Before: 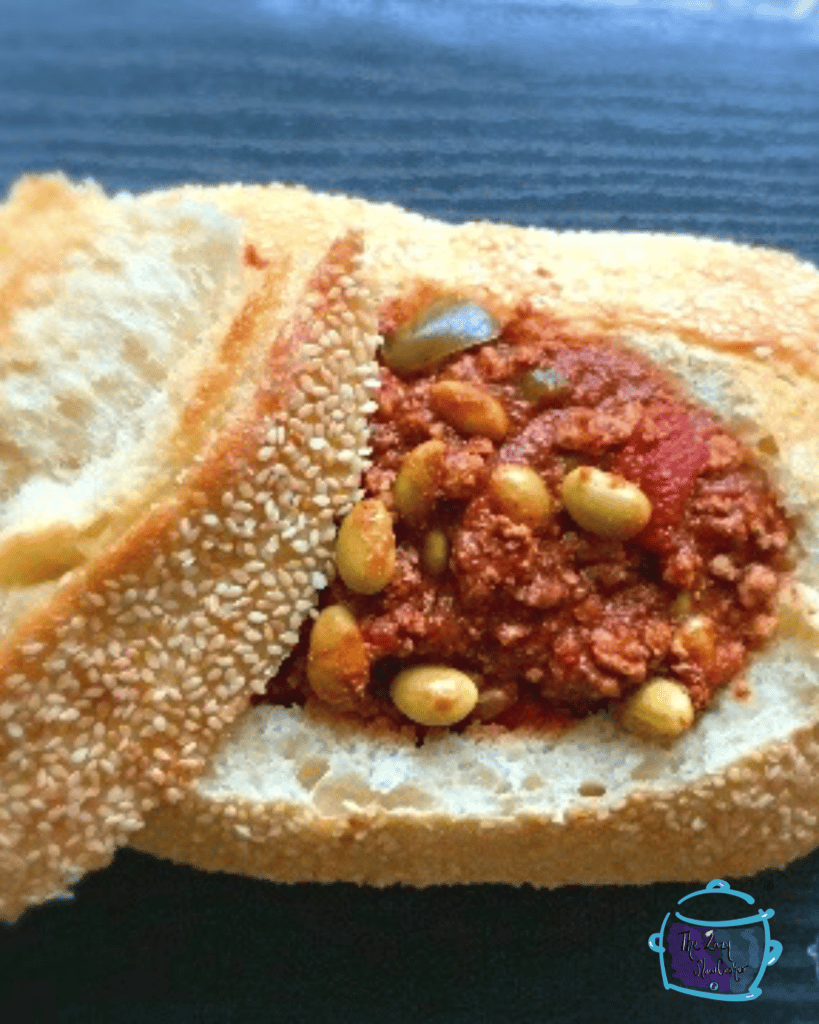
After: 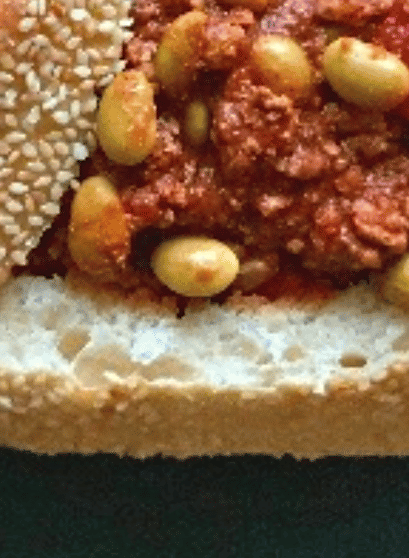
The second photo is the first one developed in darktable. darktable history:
sharpen: radius 1.47, amount 0.395, threshold 1.561
shadows and highlights: low approximation 0.01, soften with gaussian
crop: left 29.234%, top 41.977%, right 20.752%, bottom 3.462%
